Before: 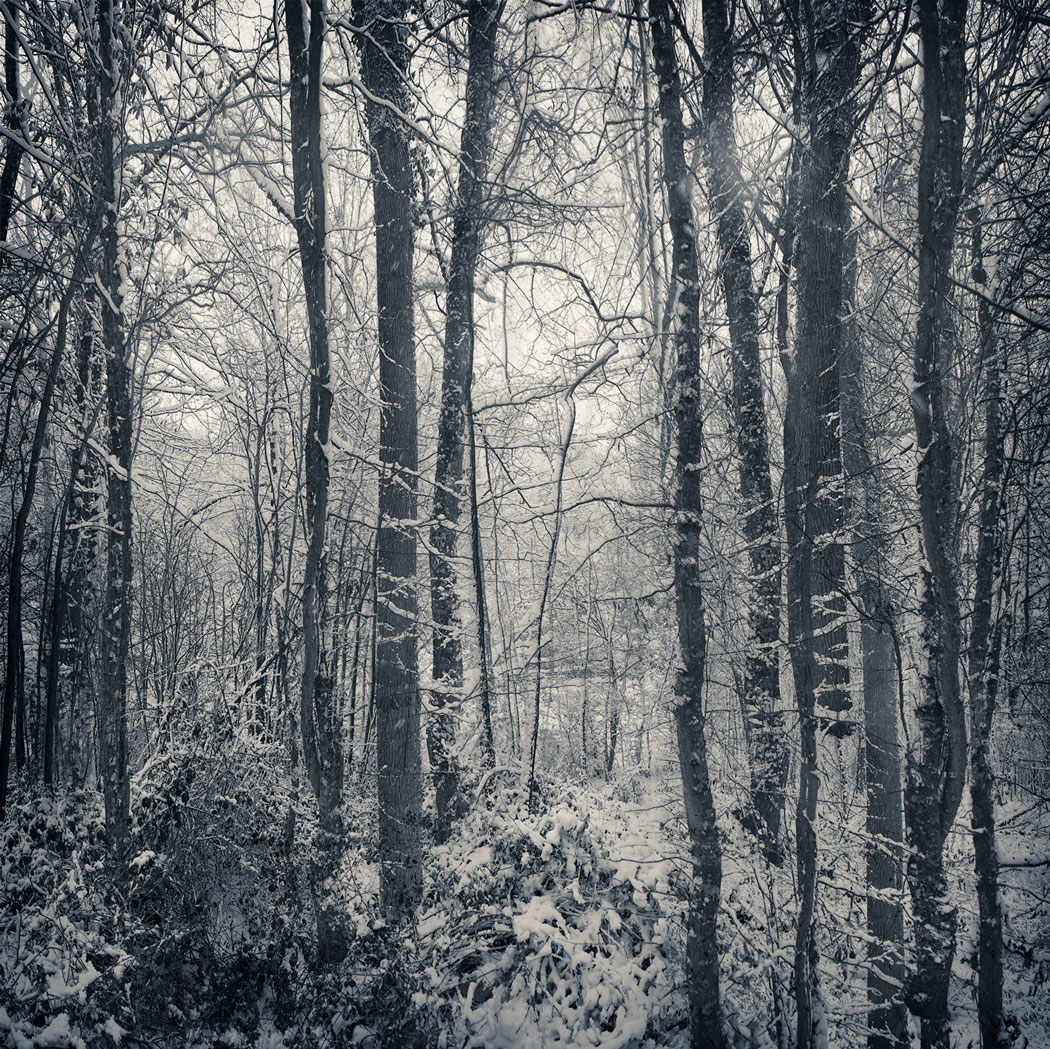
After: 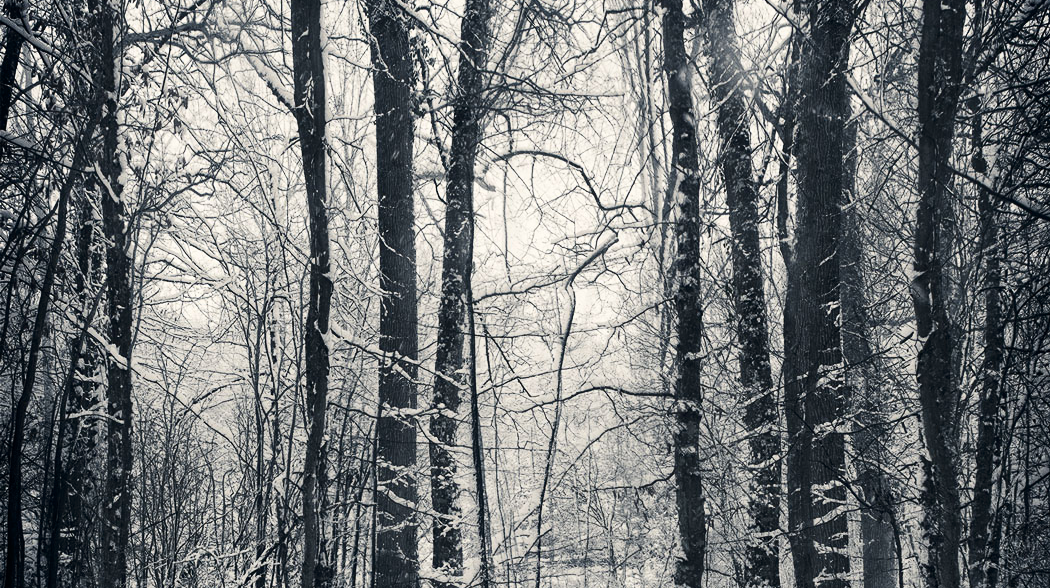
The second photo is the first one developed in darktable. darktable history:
contrast brightness saturation: contrast 0.28
crop and rotate: top 10.605%, bottom 33.274%
